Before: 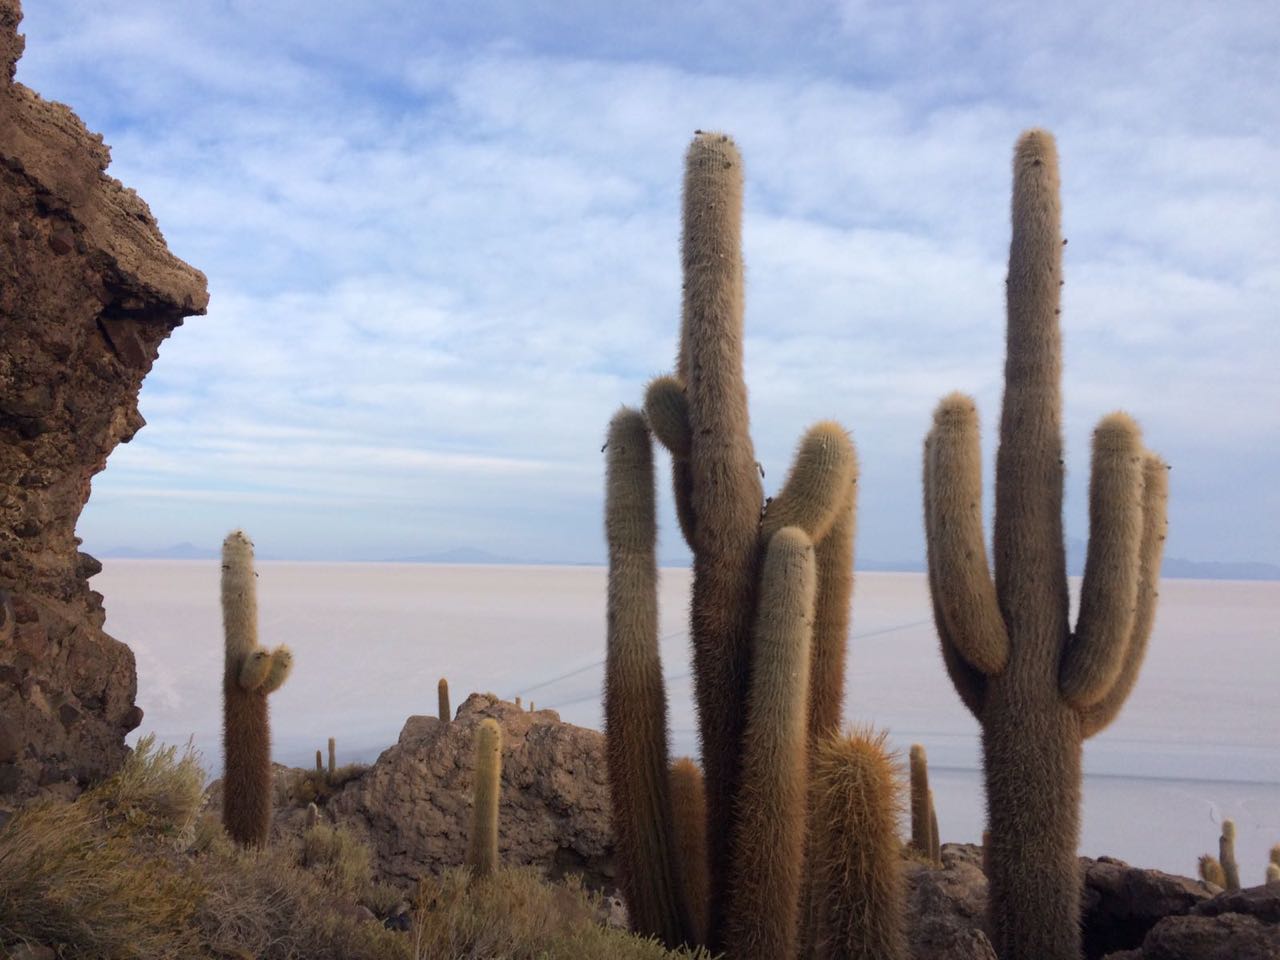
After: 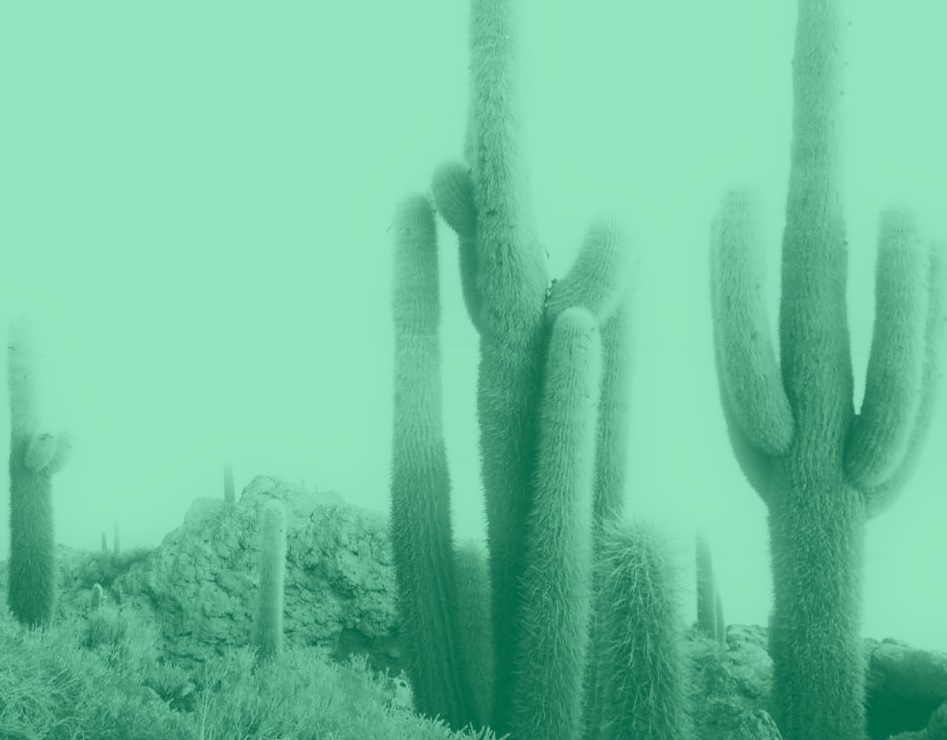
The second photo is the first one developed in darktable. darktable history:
colorize: hue 147.6°, saturation 65%, lightness 21.64%
crop: left 16.871%, top 22.857%, right 9.116%
bloom: size 5%, threshold 95%, strength 15%
tone curve: curves: ch0 [(0, 0.021) (0.104, 0.093) (0.236, 0.234) (0.456, 0.566) (0.647, 0.78) (0.864, 0.9) (1, 0.932)]; ch1 [(0, 0) (0.353, 0.344) (0.43, 0.401) (0.479, 0.476) (0.502, 0.504) (0.544, 0.534) (0.566, 0.566) (0.612, 0.621) (0.657, 0.679) (1, 1)]; ch2 [(0, 0) (0.34, 0.314) (0.434, 0.43) (0.5, 0.498) (0.528, 0.536) (0.56, 0.576) (0.595, 0.638) (0.644, 0.729) (1, 1)], color space Lab, independent channels, preserve colors none
exposure: black level correction 0, exposure 1 EV, compensate exposure bias true, compensate highlight preservation false
